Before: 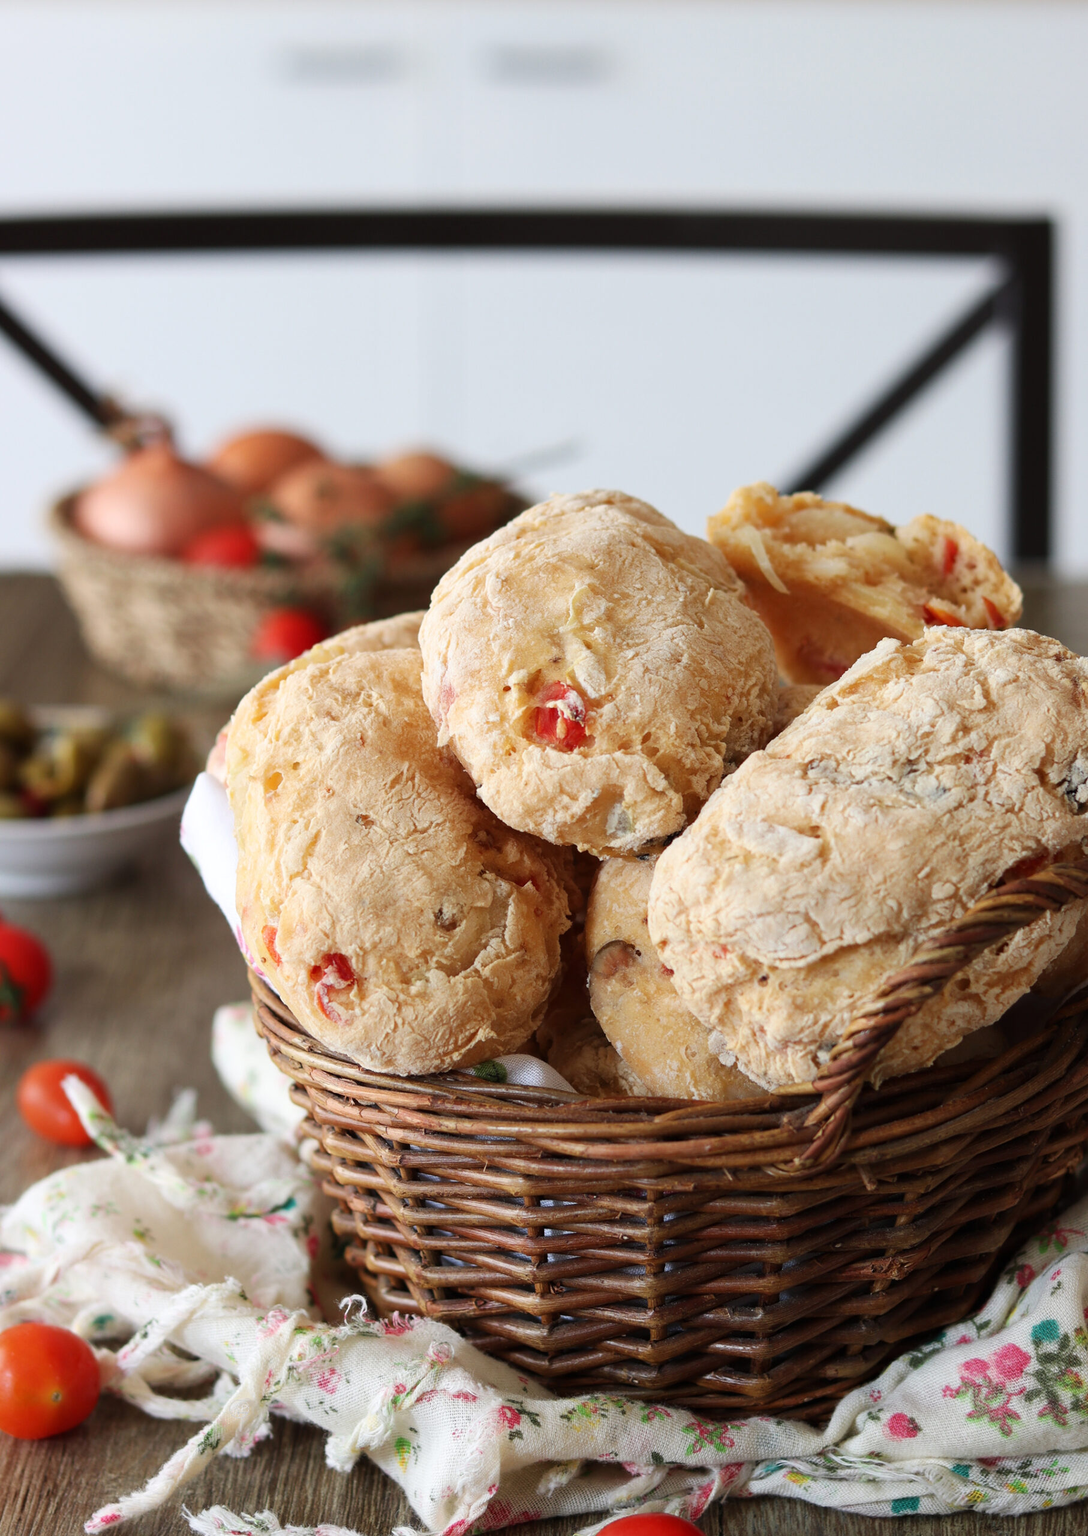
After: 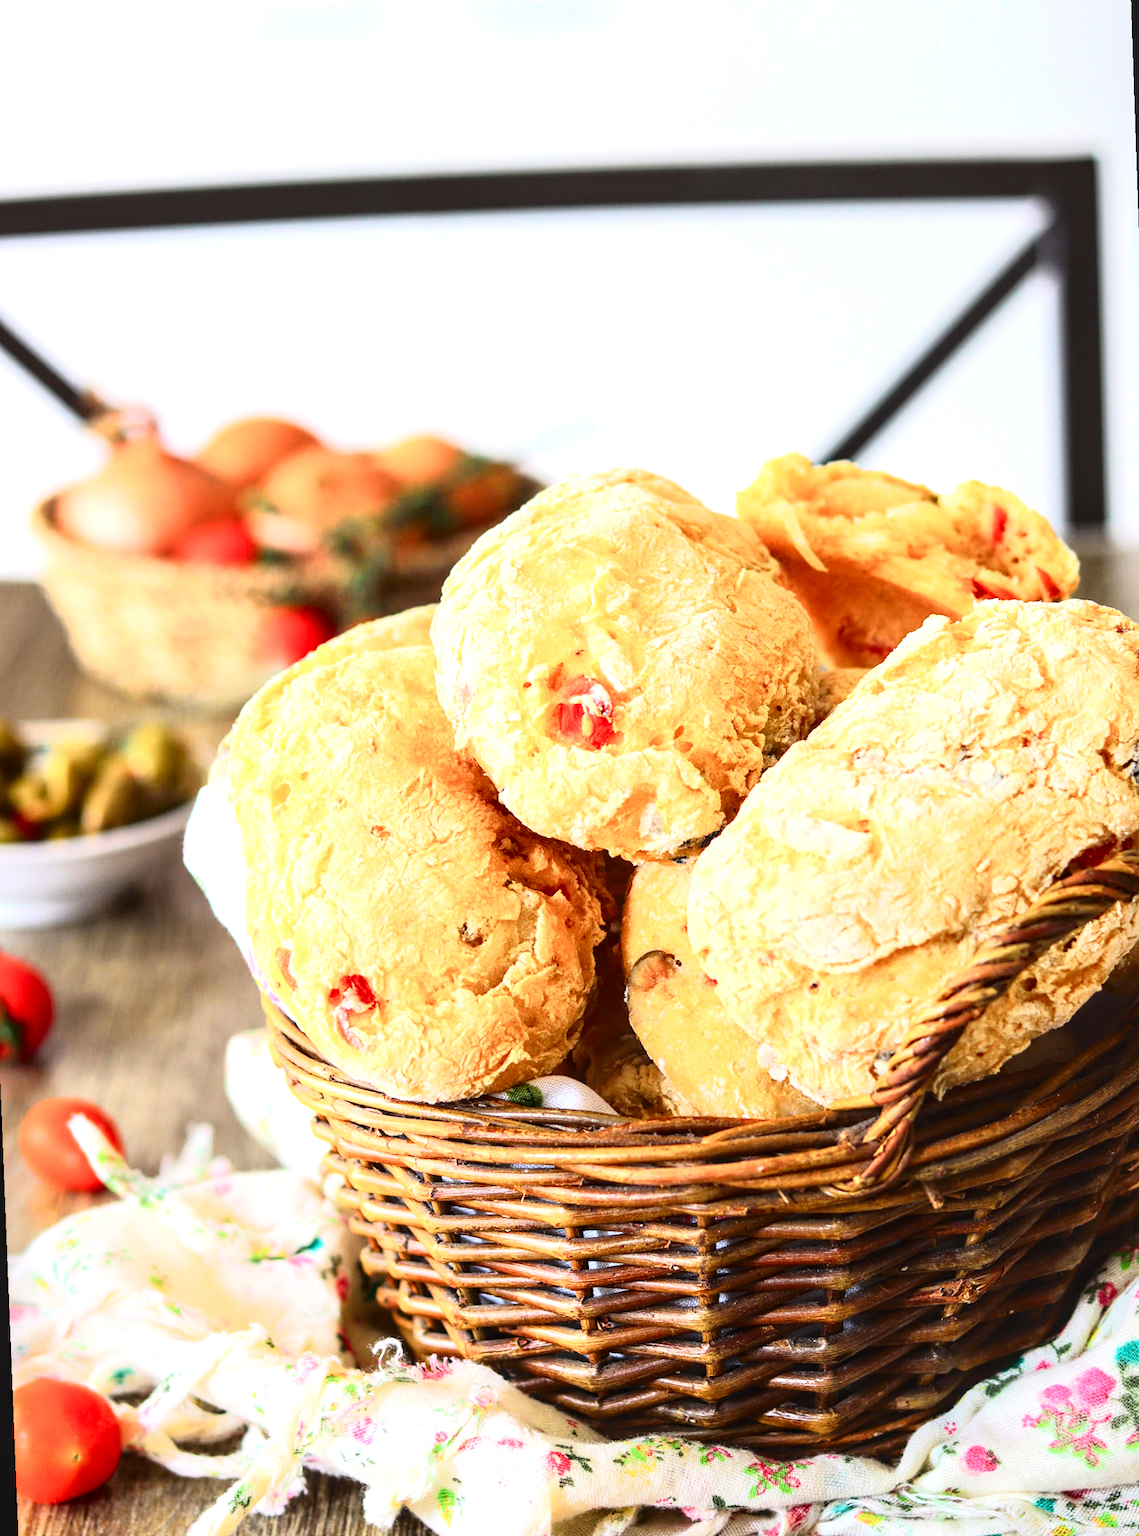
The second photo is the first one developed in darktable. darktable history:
local contrast: on, module defaults
tone curve: curves: ch0 [(0, 0) (0.187, 0.12) (0.392, 0.438) (0.704, 0.86) (0.858, 0.938) (1, 0.981)]; ch1 [(0, 0) (0.402, 0.36) (0.476, 0.456) (0.498, 0.501) (0.518, 0.521) (0.58, 0.598) (0.619, 0.663) (0.692, 0.744) (1, 1)]; ch2 [(0, 0) (0.427, 0.417) (0.483, 0.481) (0.503, 0.503) (0.526, 0.53) (0.563, 0.585) (0.626, 0.703) (0.699, 0.753) (0.997, 0.858)], color space Lab, independent channels
exposure: exposure 1.15 EV, compensate highlight preservation false
rotate and perspective: rotation -2.12°, lens shift (vertical) 0.009, lens shift (horizontal) -0.008, automatic cropping original format, crop left 0.036, crop right 0.964, crop top 0.05, crop bottom 0.959
